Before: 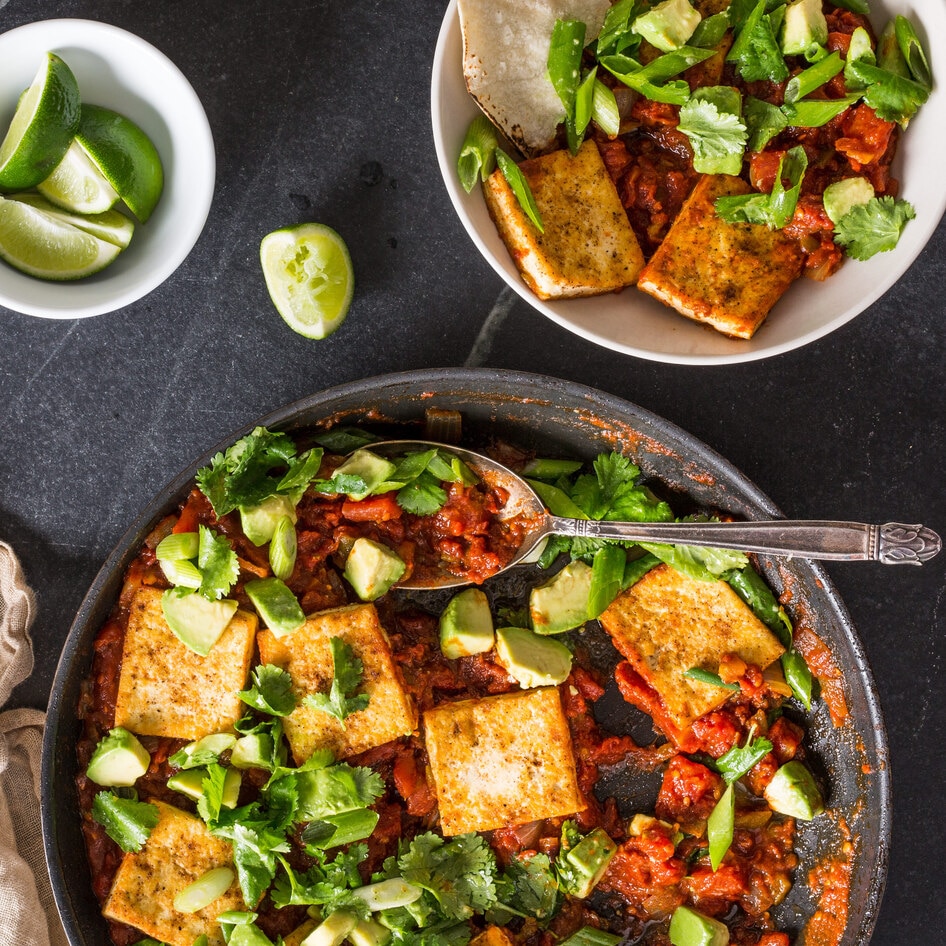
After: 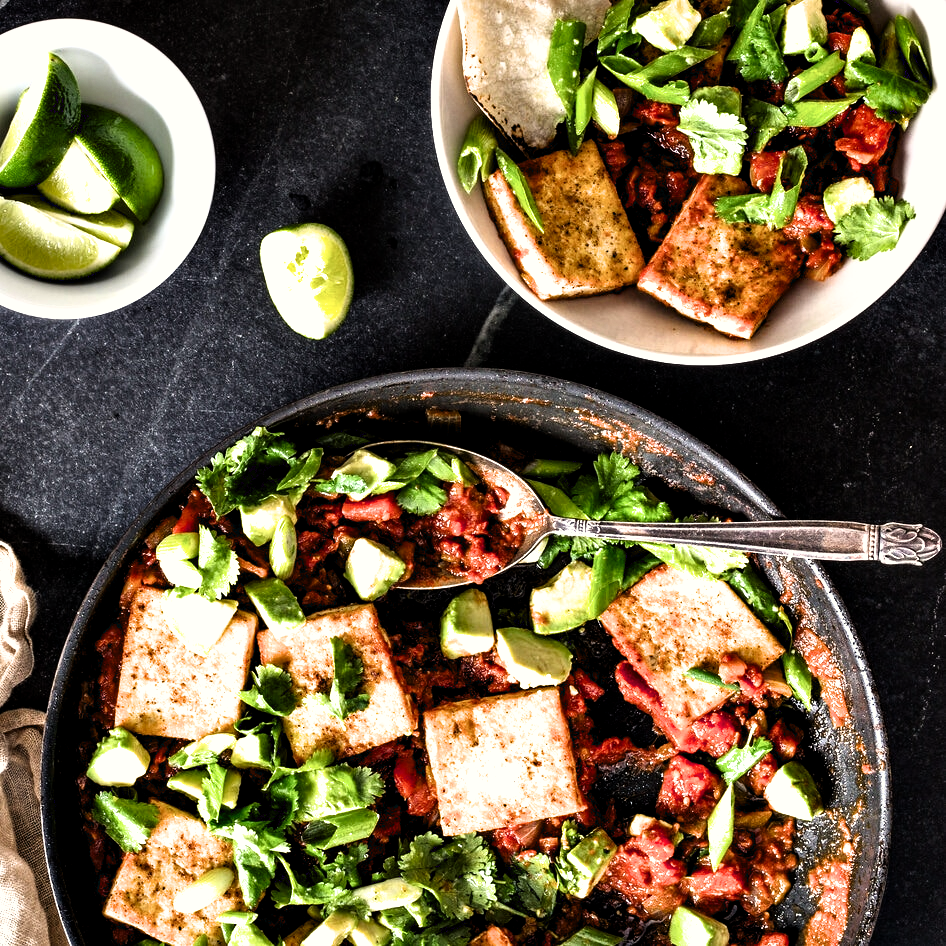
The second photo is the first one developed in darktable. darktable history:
contrast equalizer: octaves 7, y [[0.6 ×6], [0.55 ×6], [0 ×6], [0 ×6], [0 ×6]]
color correction: highlights b* 2.9
shadows and highlights: shadows -9.36, white point adjustment 1.48, highlights 9.27
filmic rgb: black relative exposure -9.07 EV, white relative exposure 2.3 EV, hardness 7.44
